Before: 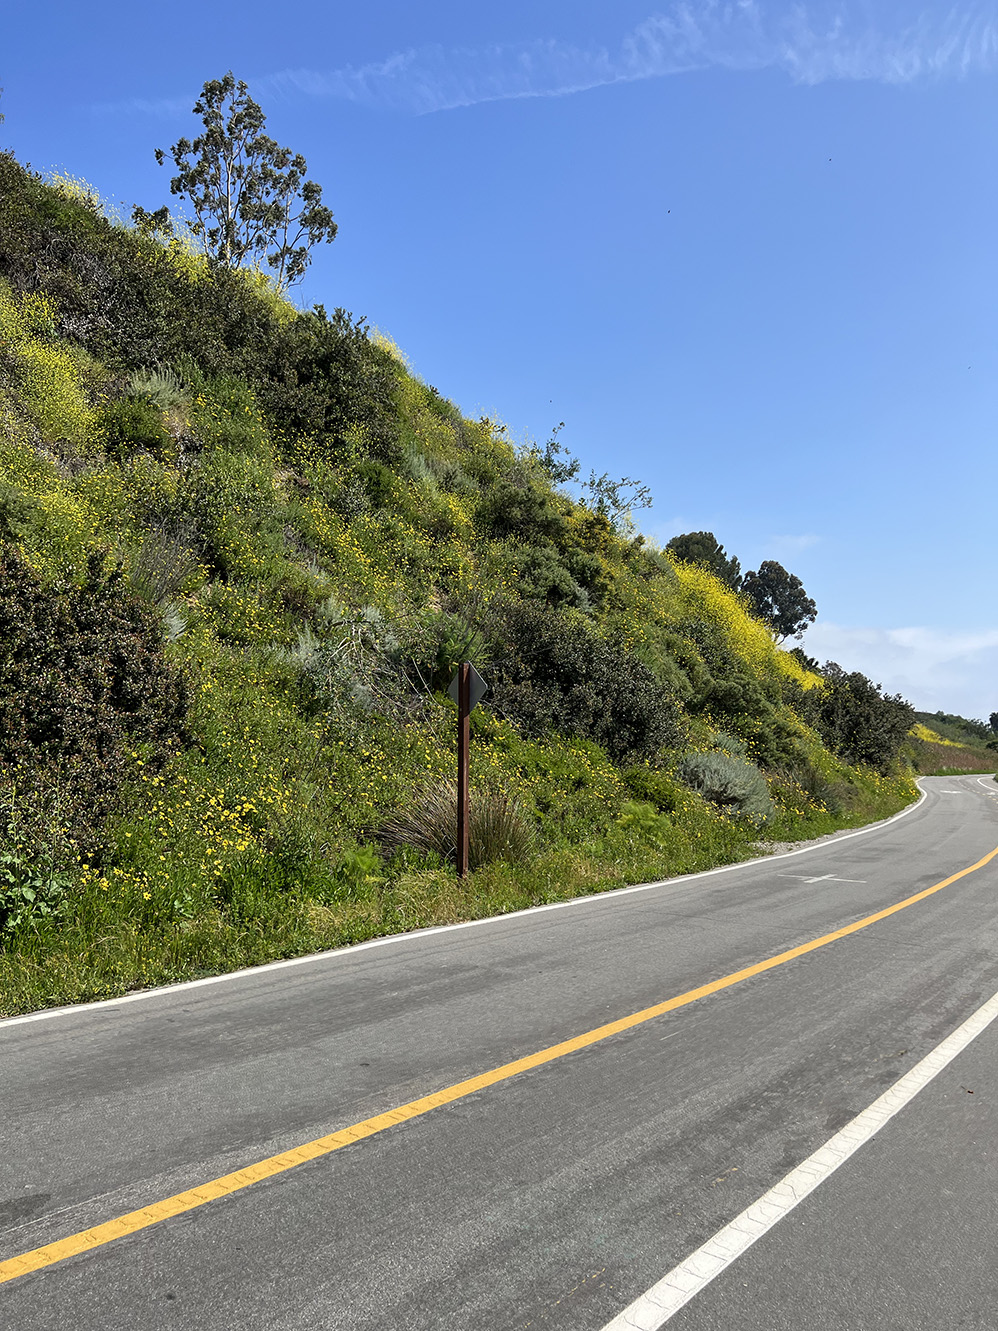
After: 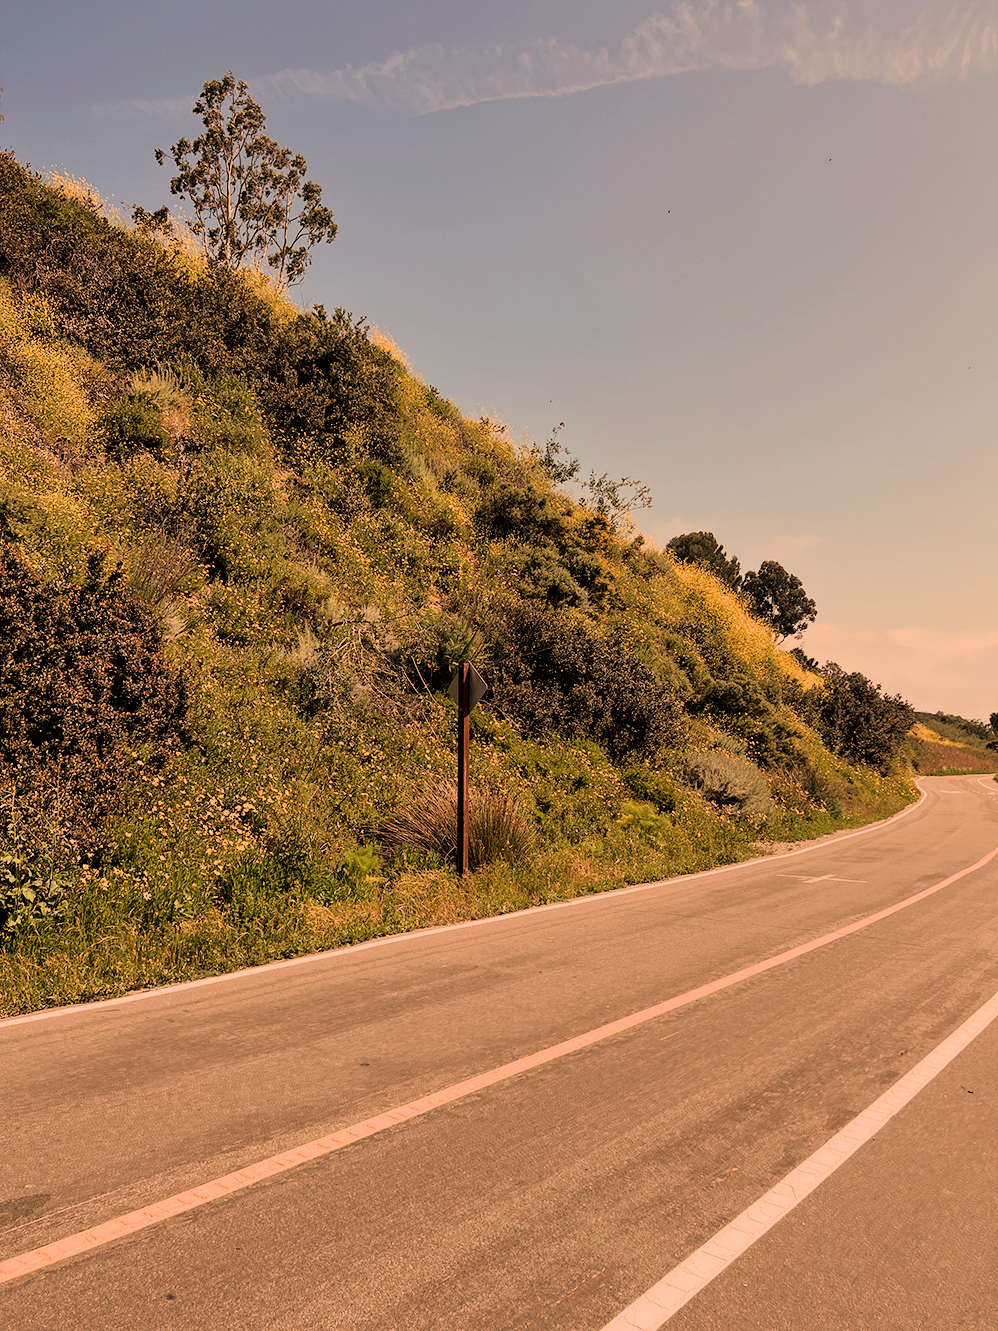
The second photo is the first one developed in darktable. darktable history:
filmic rgb: black relative exposure -7.65 EV, white relative exposure 4.56 EV, hardness 3.61, contrast 1.05
white balance: red 1.467, blue 0.684
